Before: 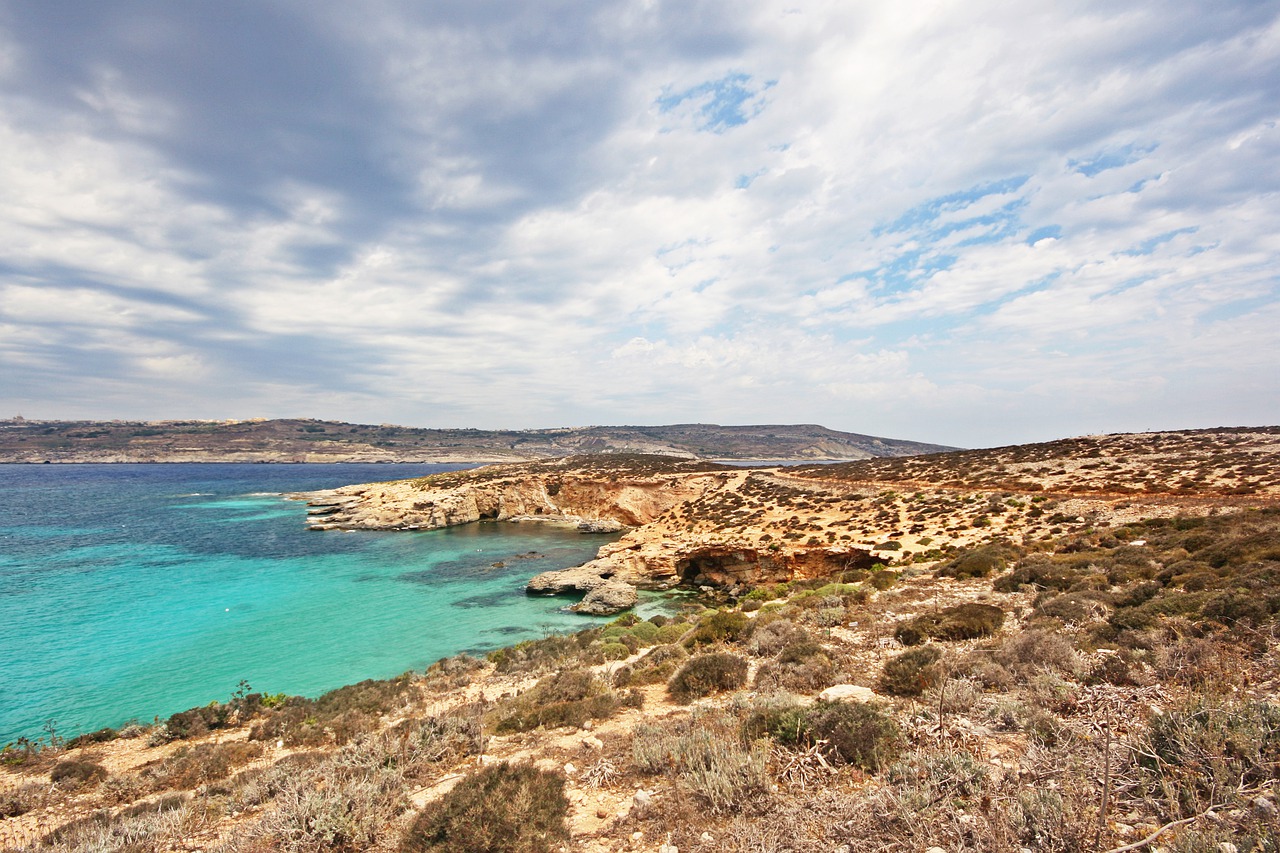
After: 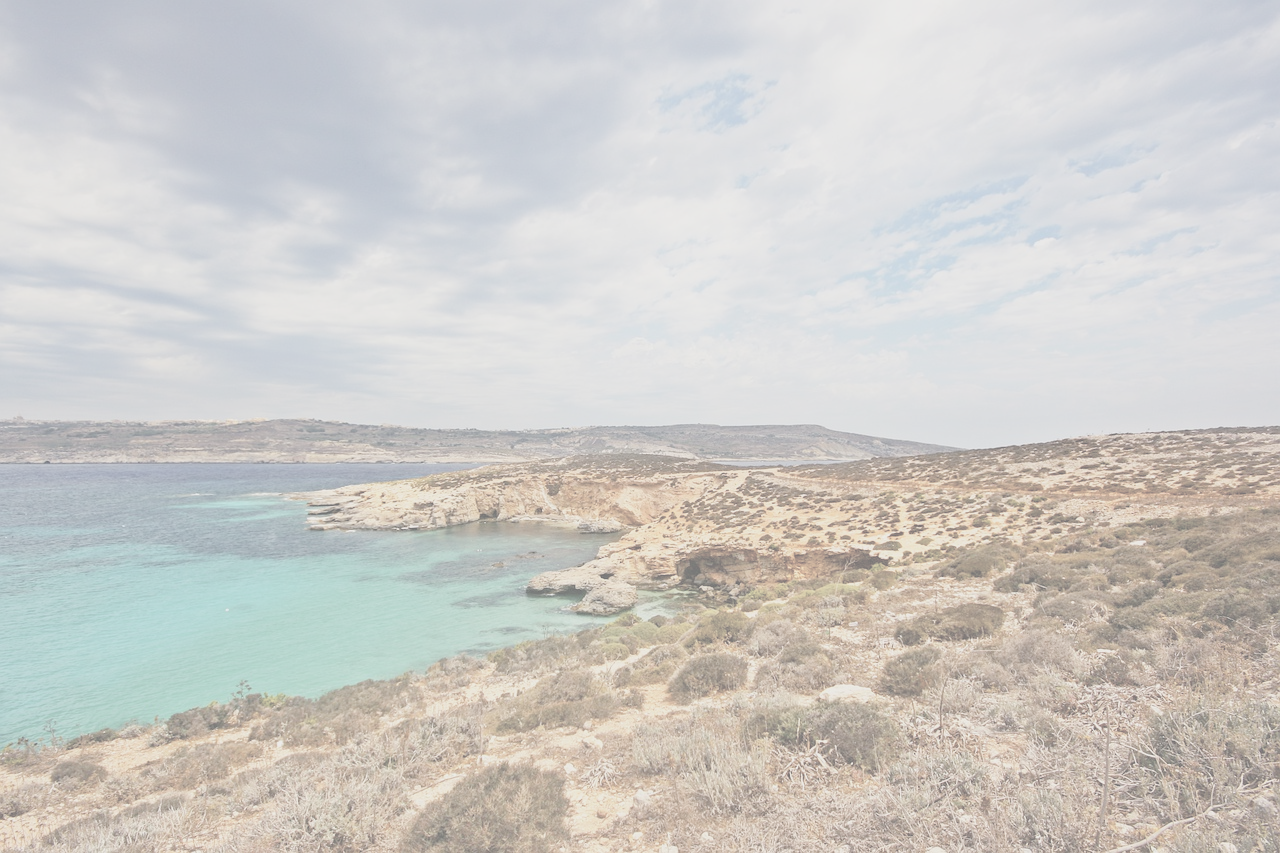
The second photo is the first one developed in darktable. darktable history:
color balance rgb: linear chroma grading › global chroma 15%, perceptual saturation grading › global saturation 30%
contrast brightness saturation: contrast -0.32, brightness 0.75, saturation -0.78
